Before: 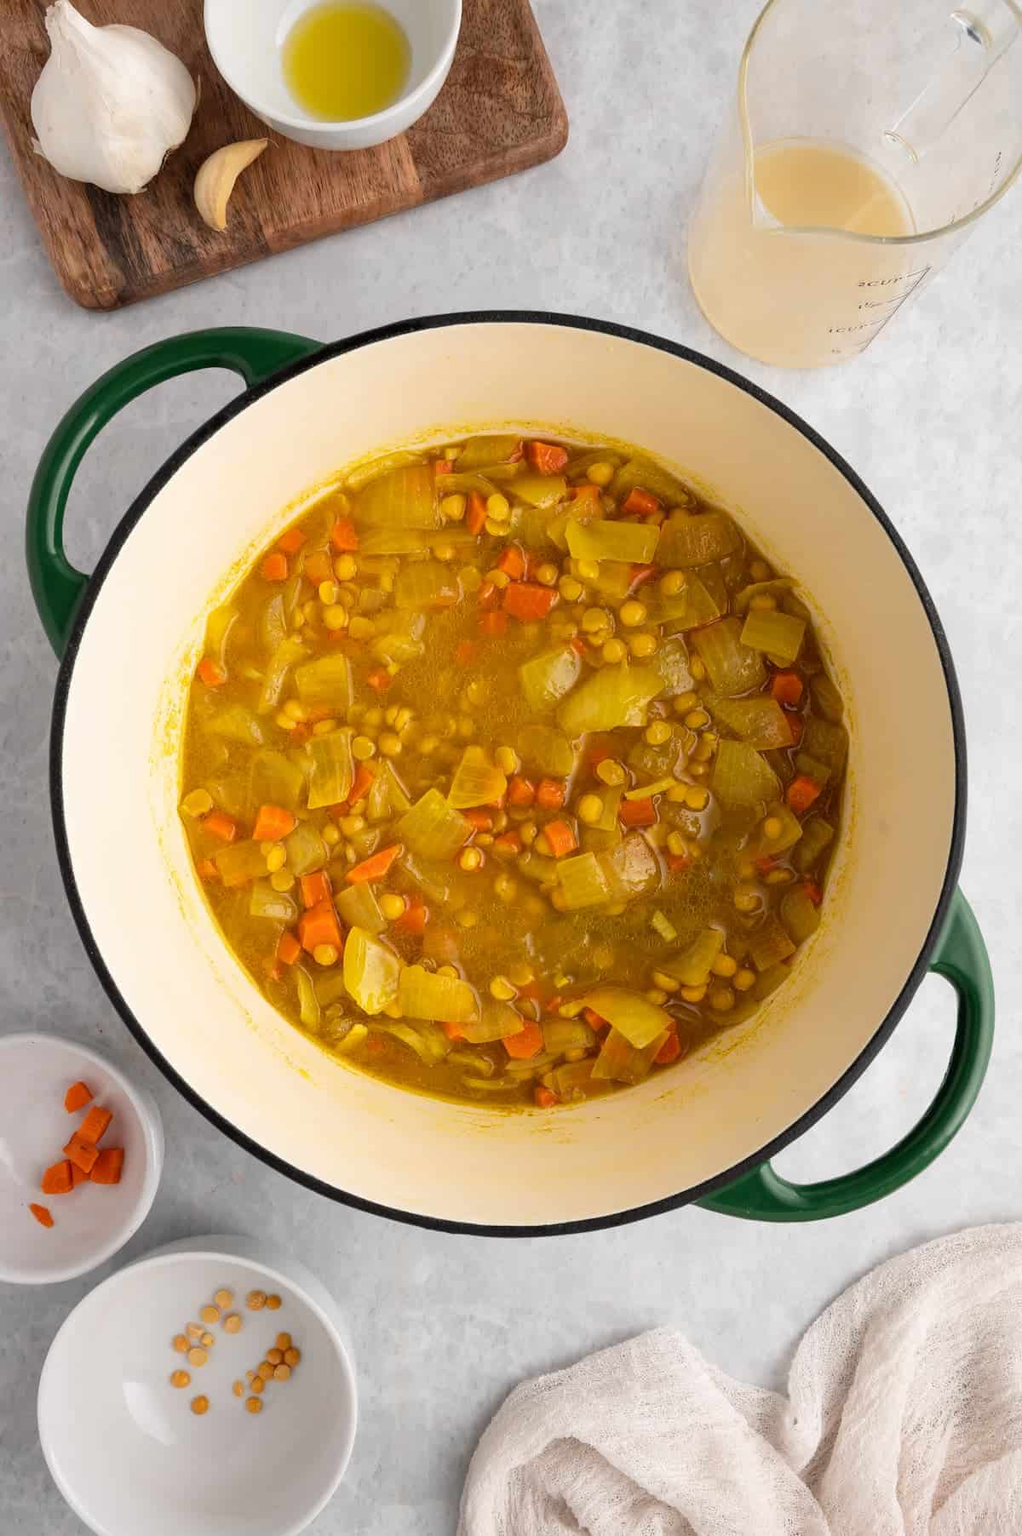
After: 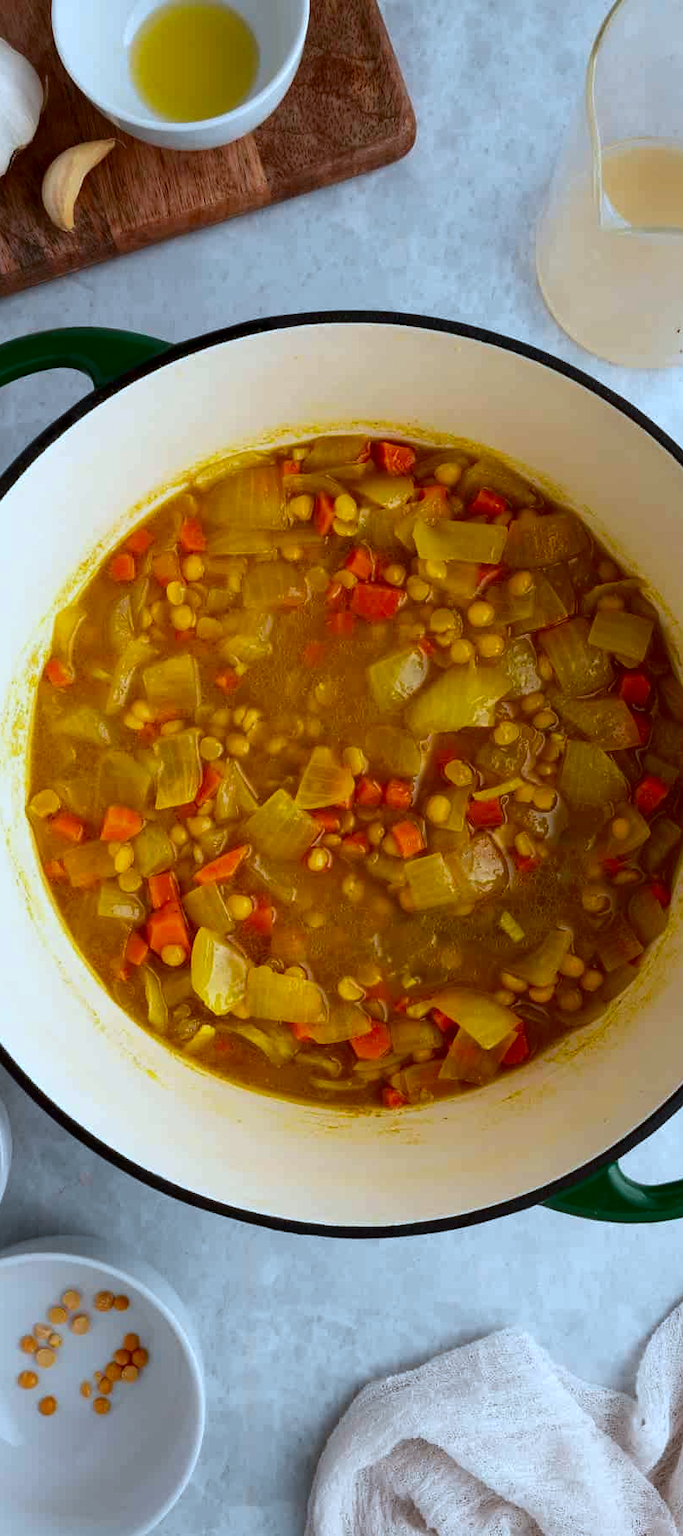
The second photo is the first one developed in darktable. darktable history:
contrast brightness saturation: brightness -0.25, saturation 0.2
crop and rotate: left 14.937%, right 18.168%
color correction: highlights a* -8.98, highlights b* -22.48
